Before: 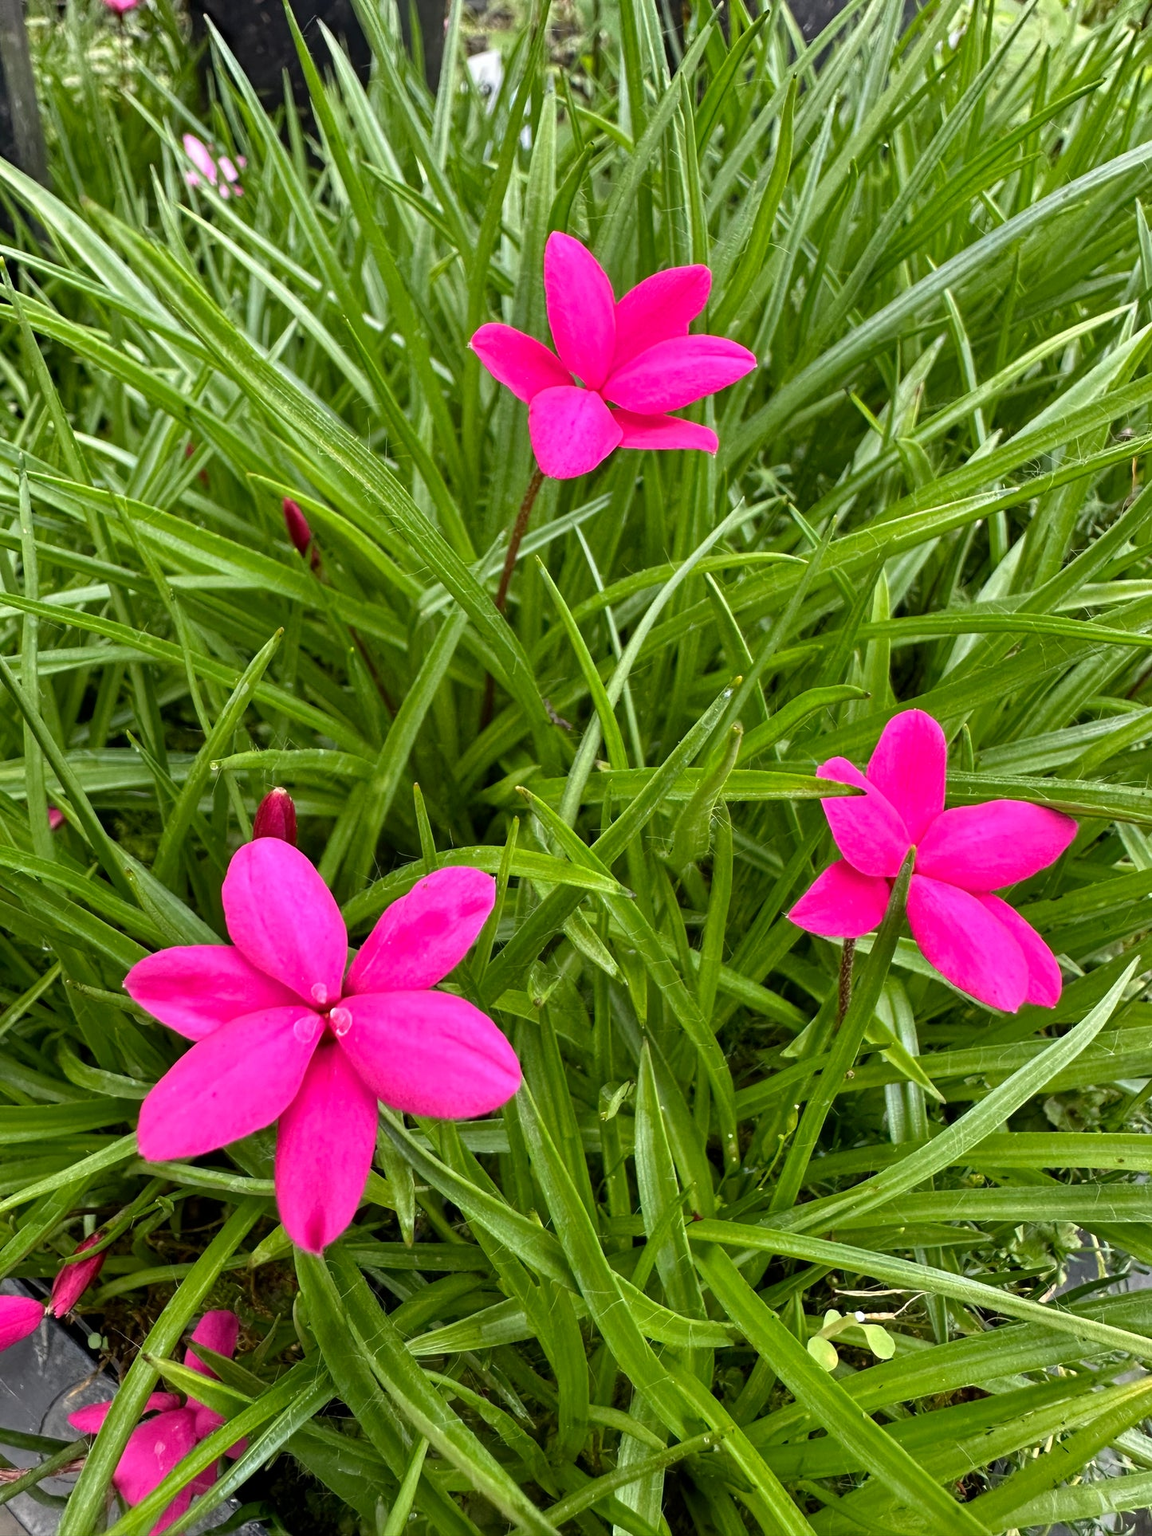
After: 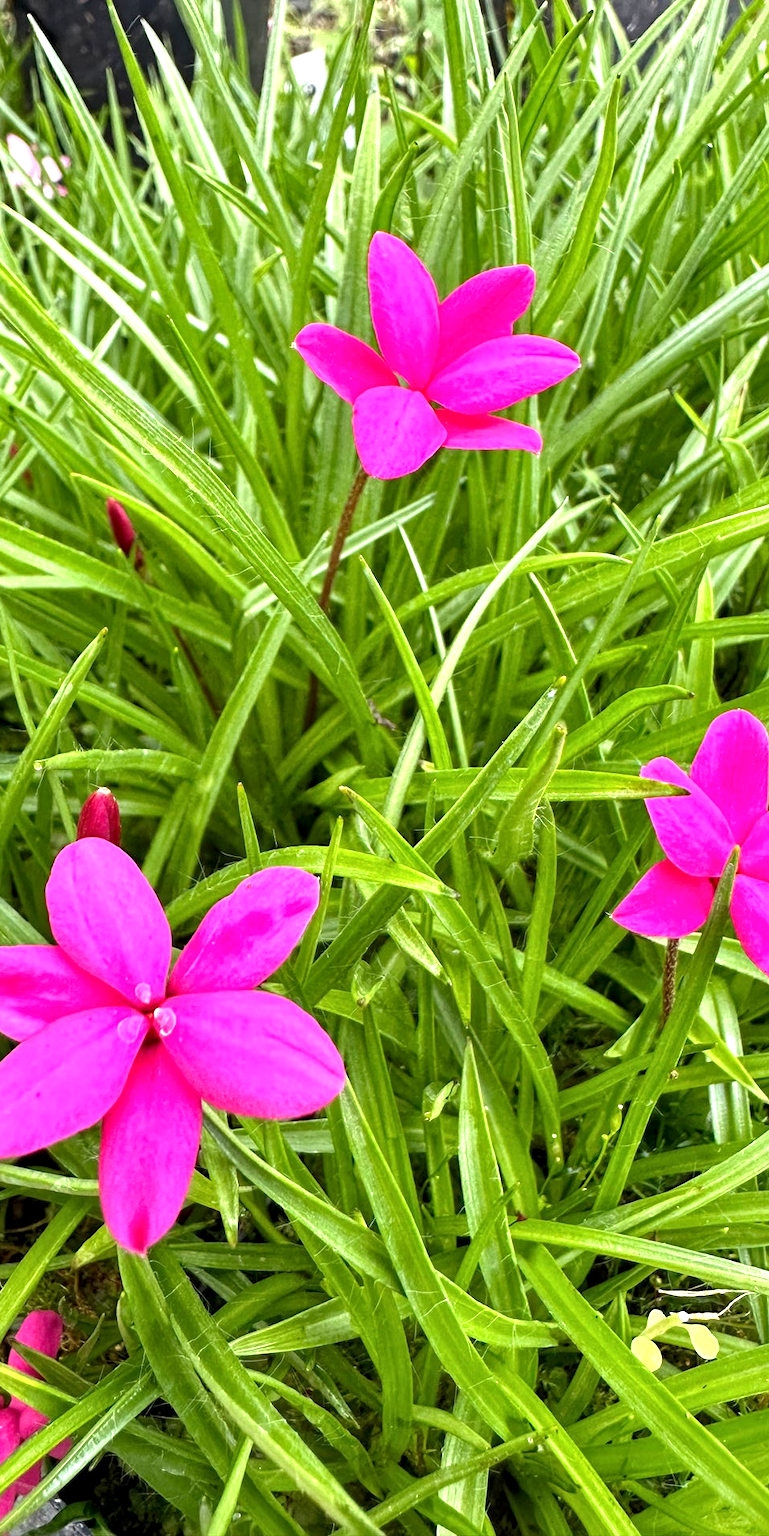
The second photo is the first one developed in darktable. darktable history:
crop and rotate: left 15.333%, right 17.827%
exposure: exposure 0.939 EV, compensate exposure bias true, compensate highlight preservation false
local contrast: highlights 105%, shadows 97%, detail 119%, midtone range 0.2
